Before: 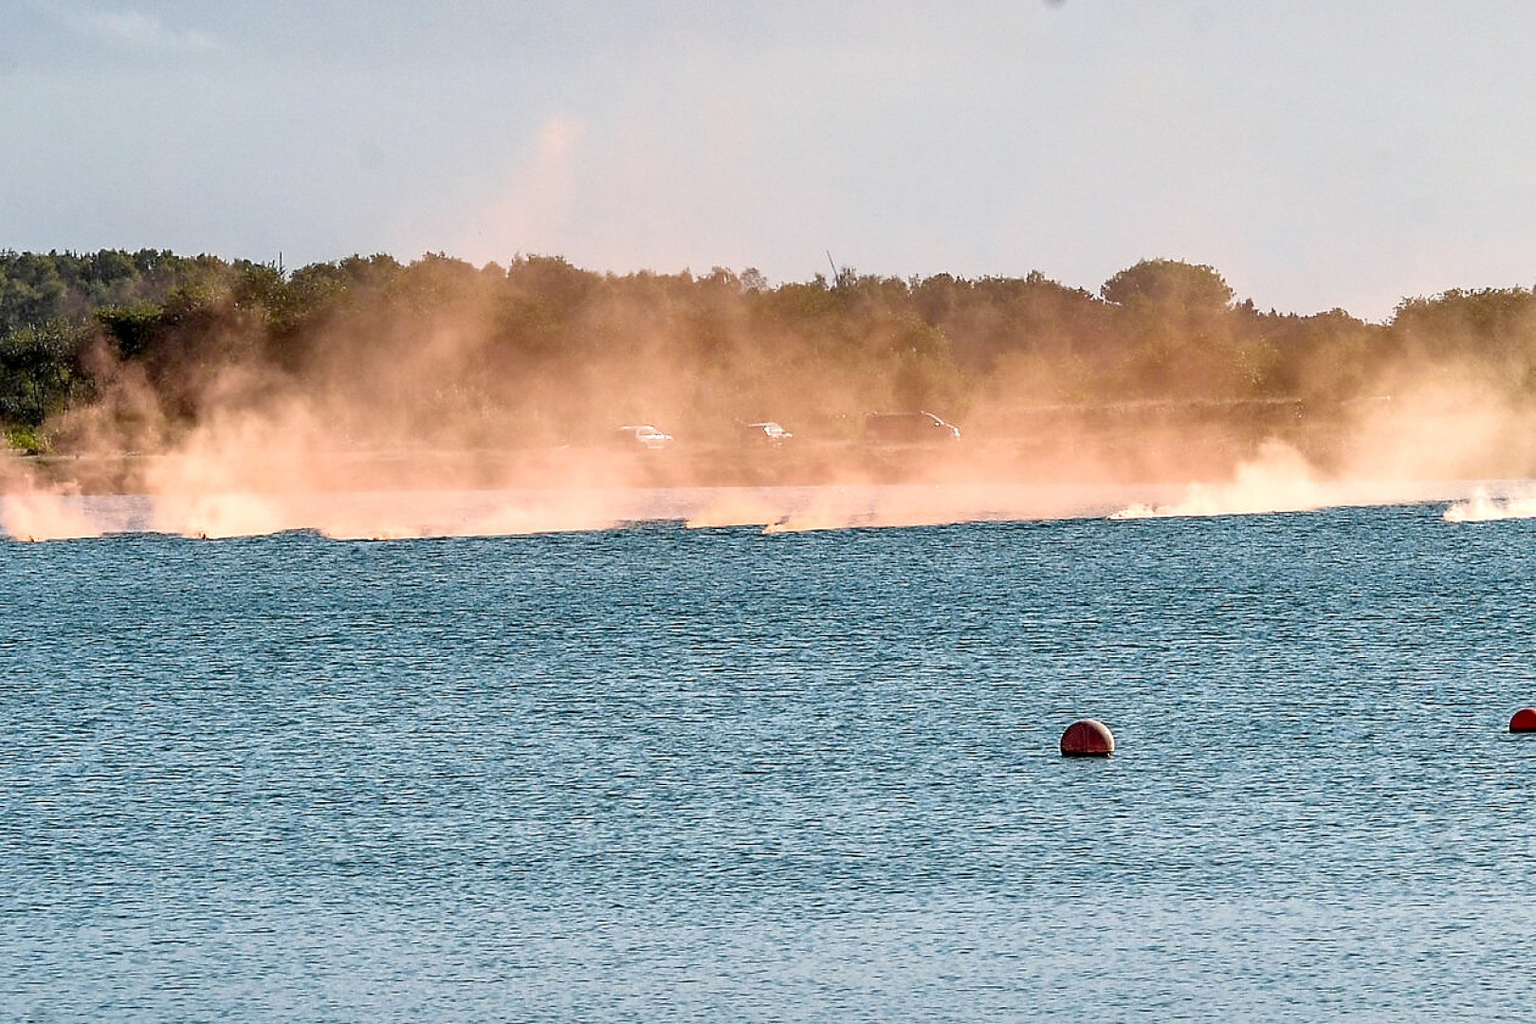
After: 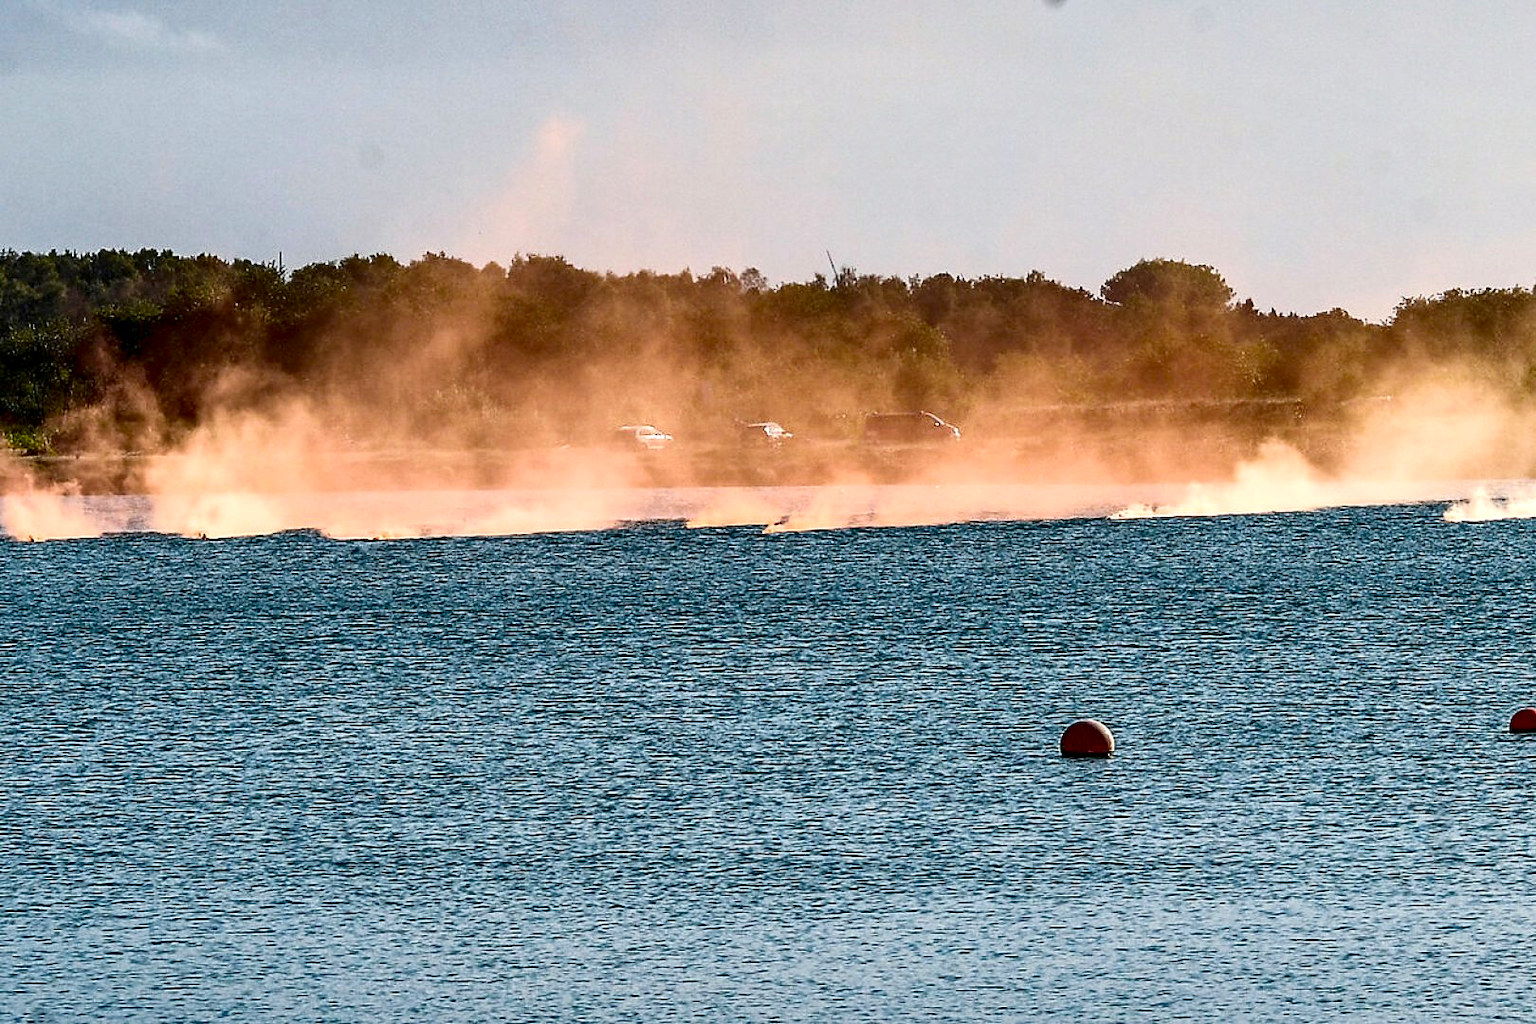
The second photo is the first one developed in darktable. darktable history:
haze removal: strength 0.29, distance 0.25, compatibility mode true, adaptive false
contrast brightness saturation: contrast 0.19, brightness -0.24, saturation 0.11
